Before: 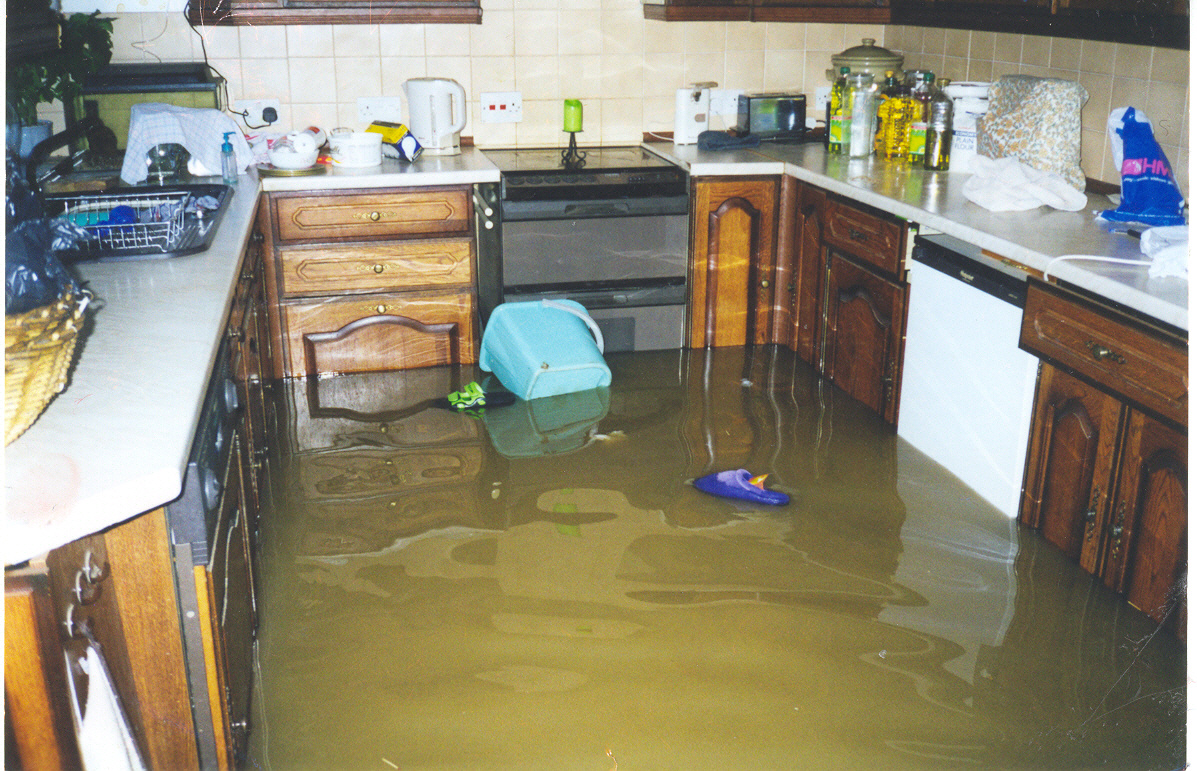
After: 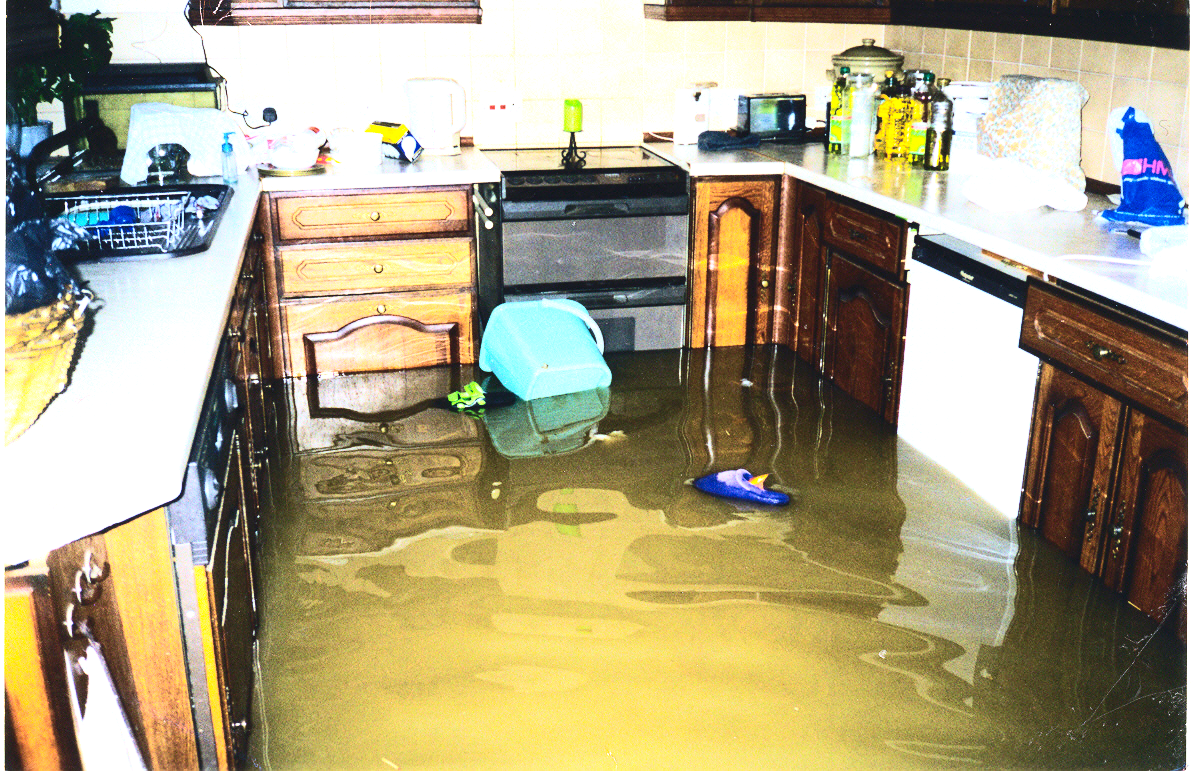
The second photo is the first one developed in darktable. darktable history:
tone equalizer: -8 EV -0.75 EV, -7 EV -0.7 EV, -6 EV -0.6 EV, -5 EV -0.4 EV, -3 EV 0.4 EV, -2 EV 0.6 EV, -1 EV 0.7 EV, +0 EV 0.75 EV, edges refinement/feathering 500, mask exposure compensation -1.57 EV, preserve details no
velvia: on, module defaults
contrast brightness saturation: contrast 0.4, brightness 0.1, saturation 0.21
white balance: red 1.009, blue 1.027
